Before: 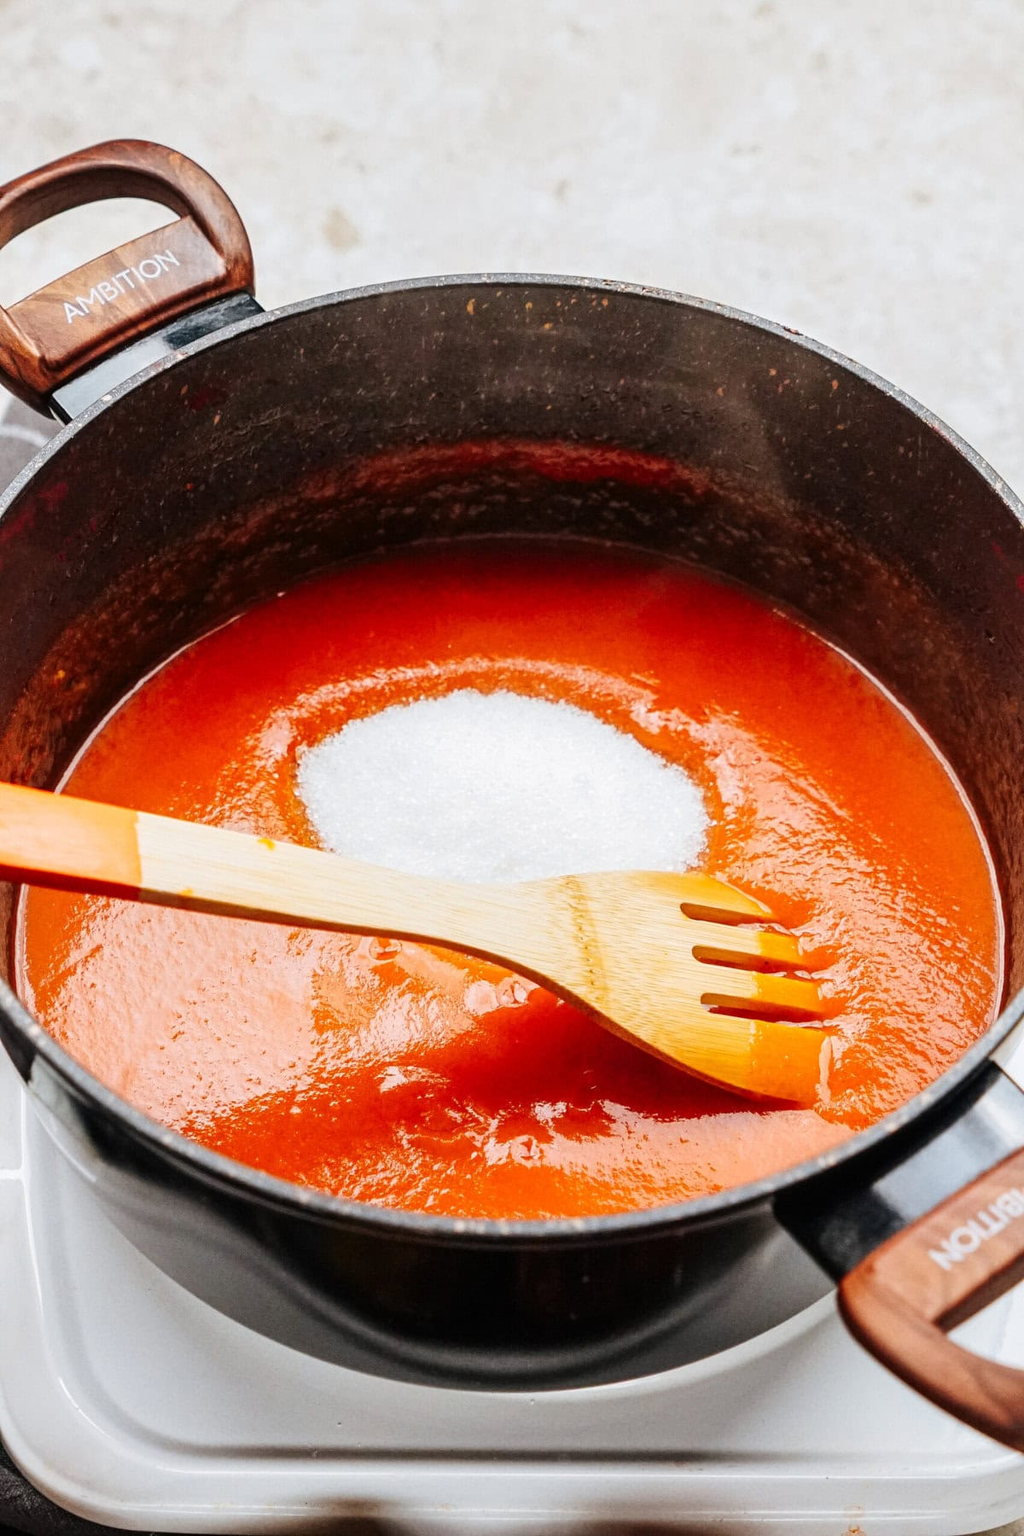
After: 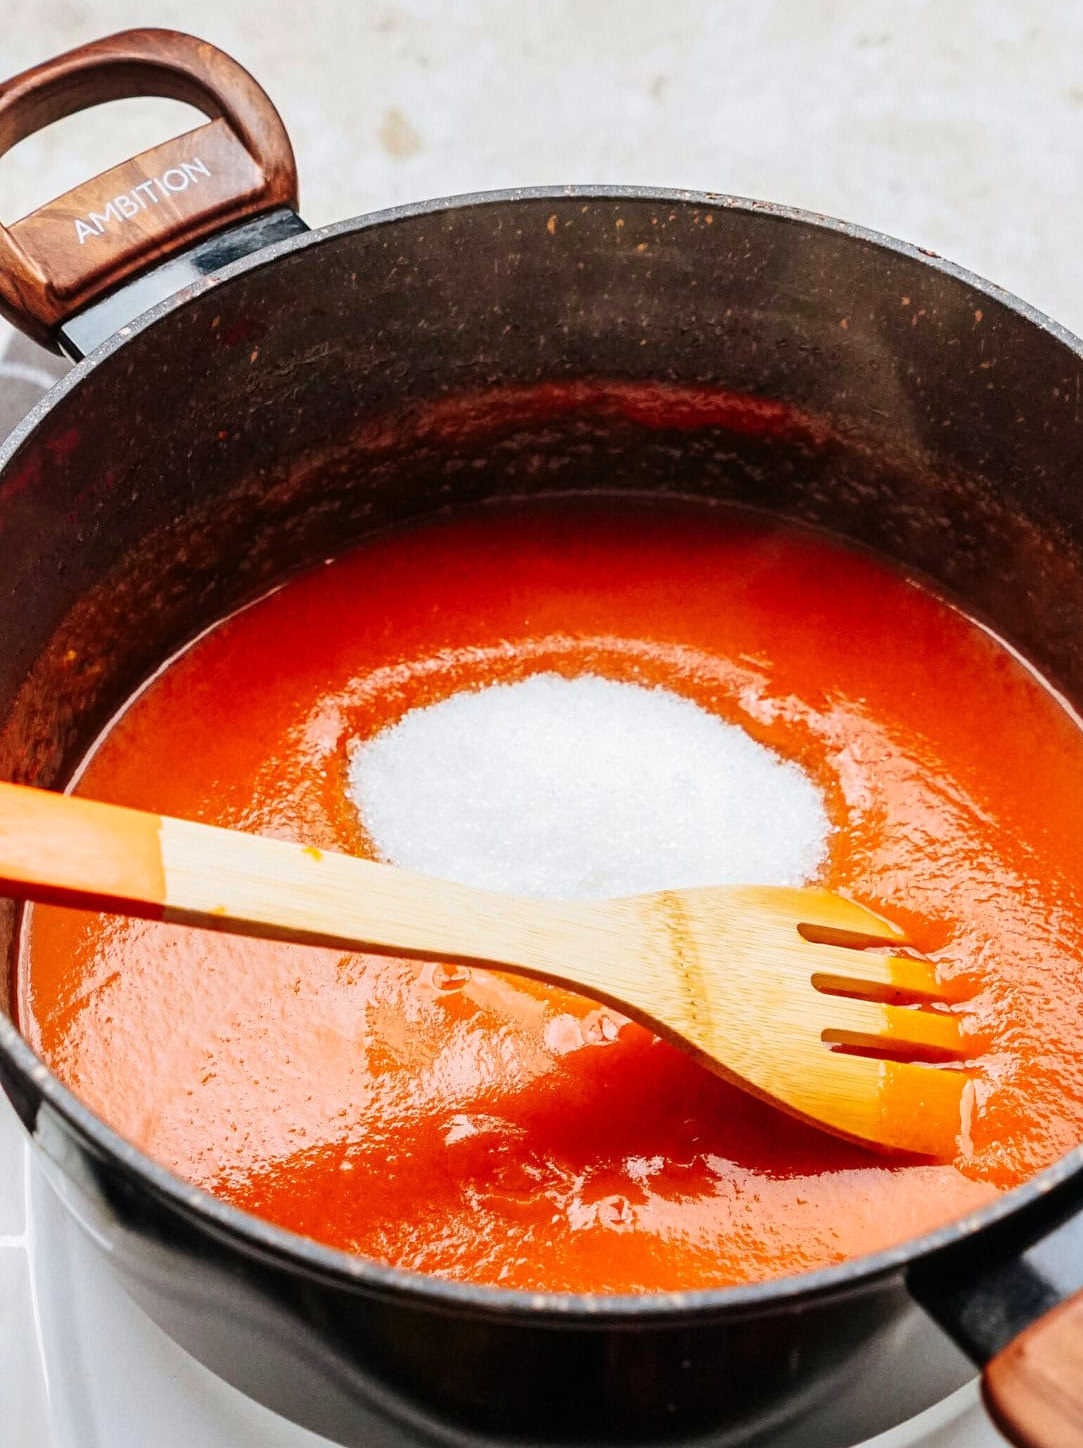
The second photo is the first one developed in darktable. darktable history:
crop: top 7.527%, right 9.731%, bottom 11.985%
velvia: on, module defaults
